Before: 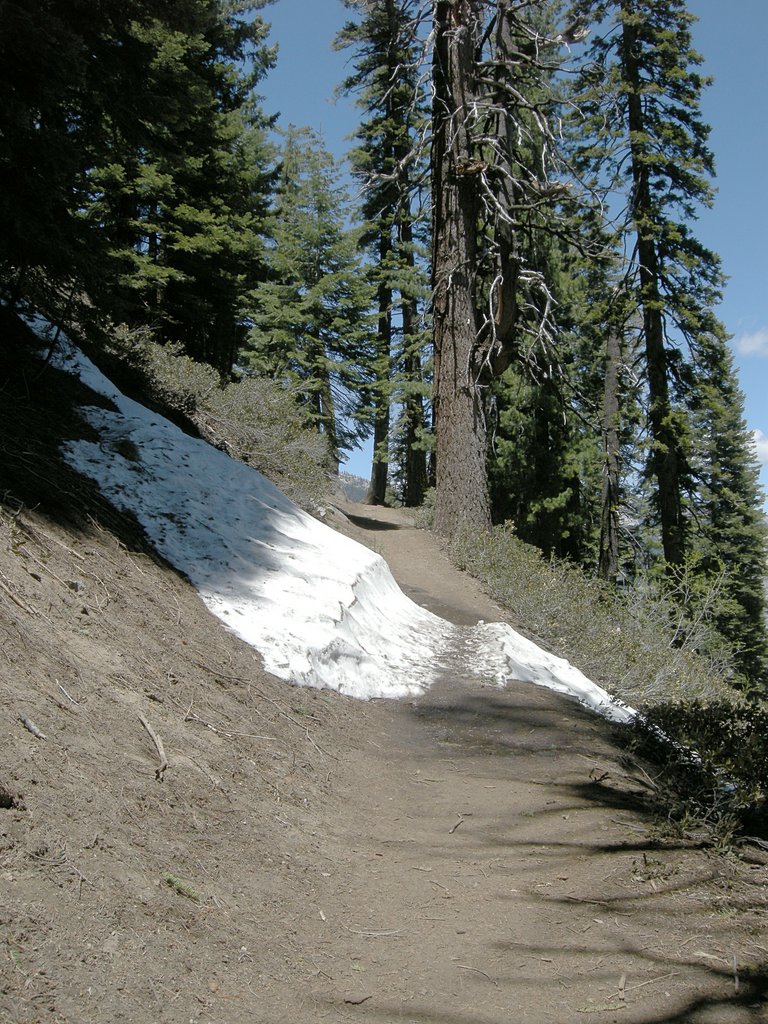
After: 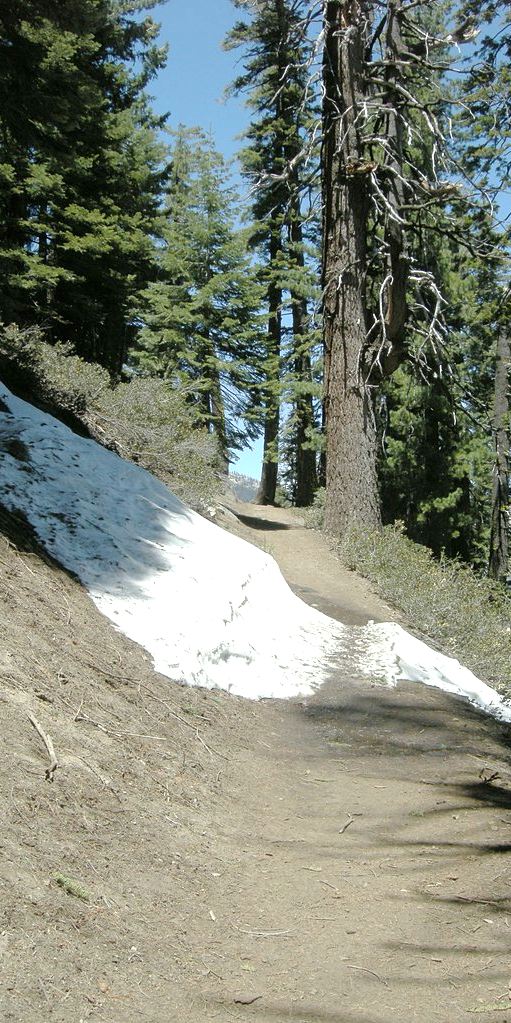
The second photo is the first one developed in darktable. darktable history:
exposure: black level correction 0, exposure 0.698 EV, compensate highlight preservation false
crop and rotate: left 14.329%, right 19.02%
color correction: highlights a* -2.68, highlights b* 2.49
